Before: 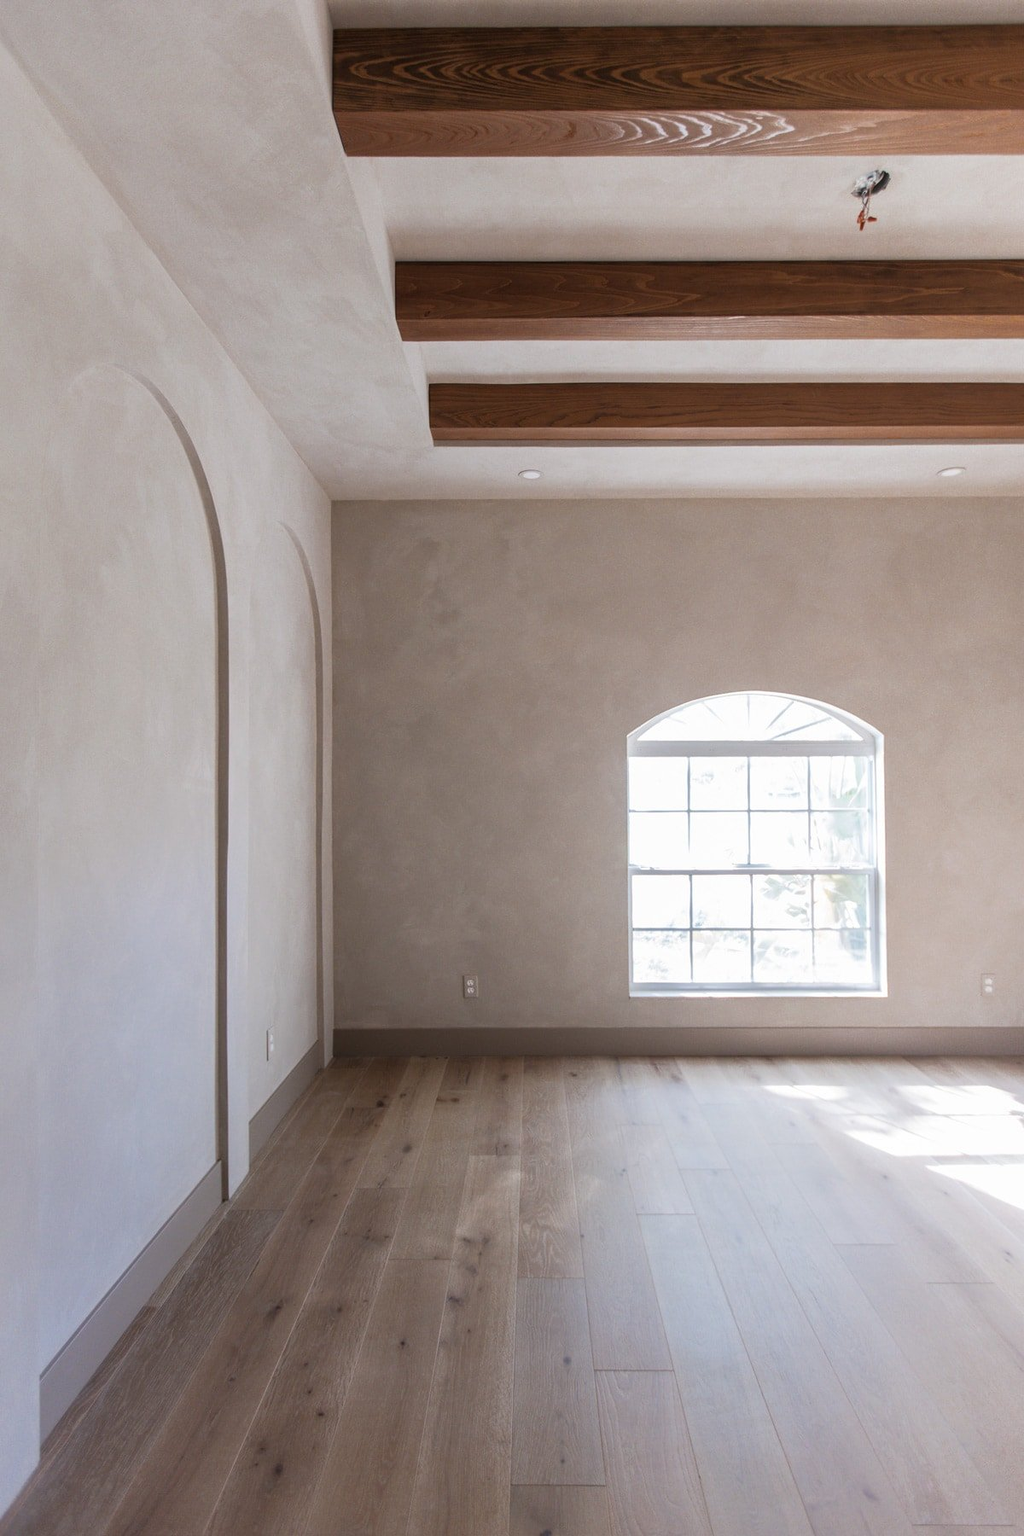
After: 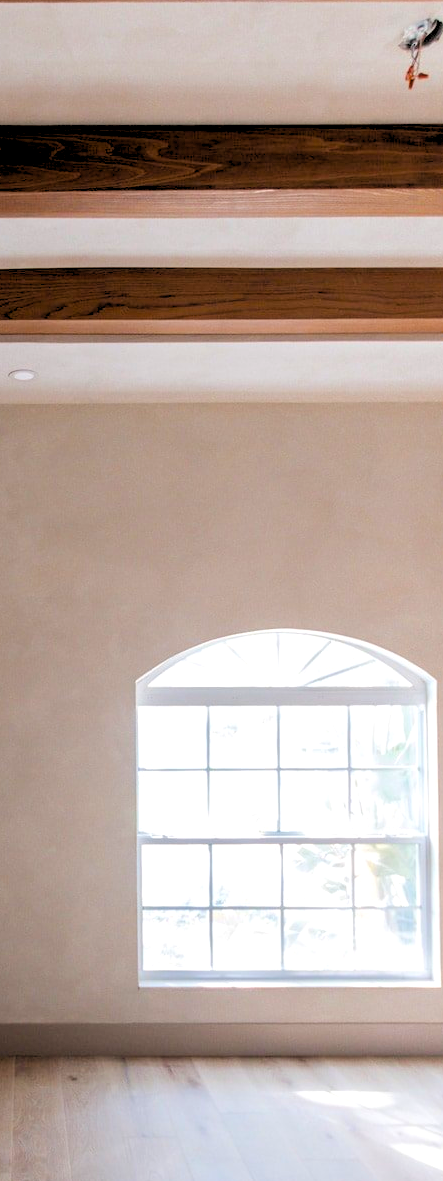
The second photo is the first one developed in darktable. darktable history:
rgb levels: levels [[0.029, 0.461, 0.922], [0, 0.5, 1], [0, 0.5, 1]]
crop and rotate: left 49.936%, top 10.094%, right 13.136%, bottom 24.256%
color balance rgb: perceptual saturation grading › global saturation 25%, perceptual brilliance grading › mid-tones 10%, perceptual brilliance grading › shadows 15%, global vibrance 20%
